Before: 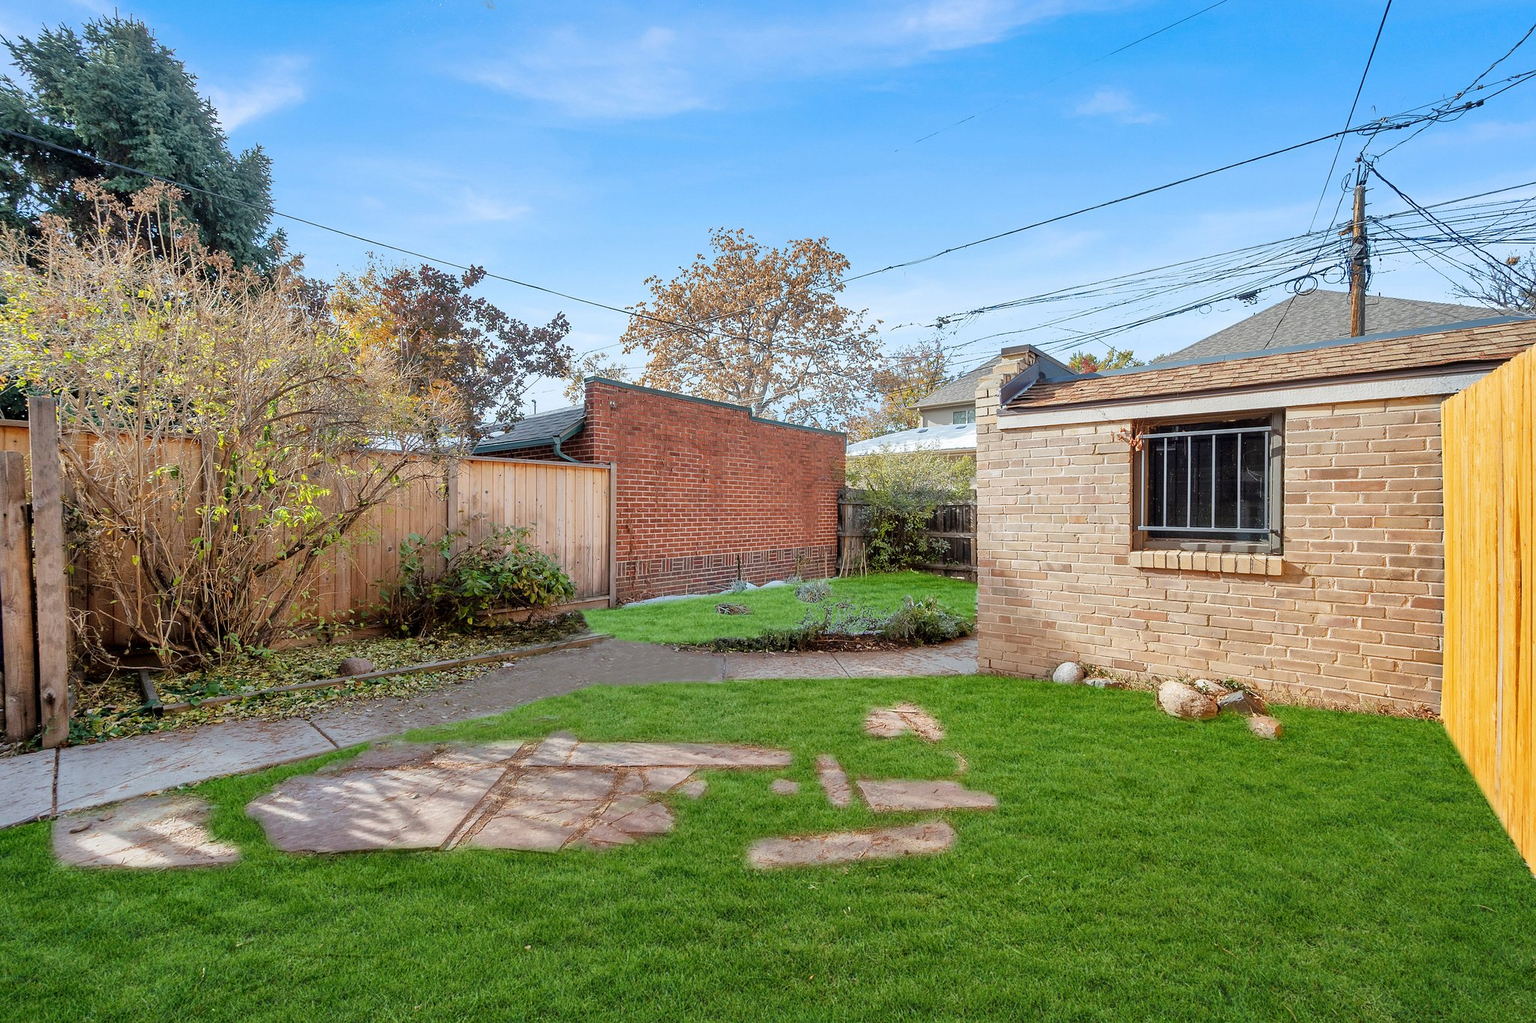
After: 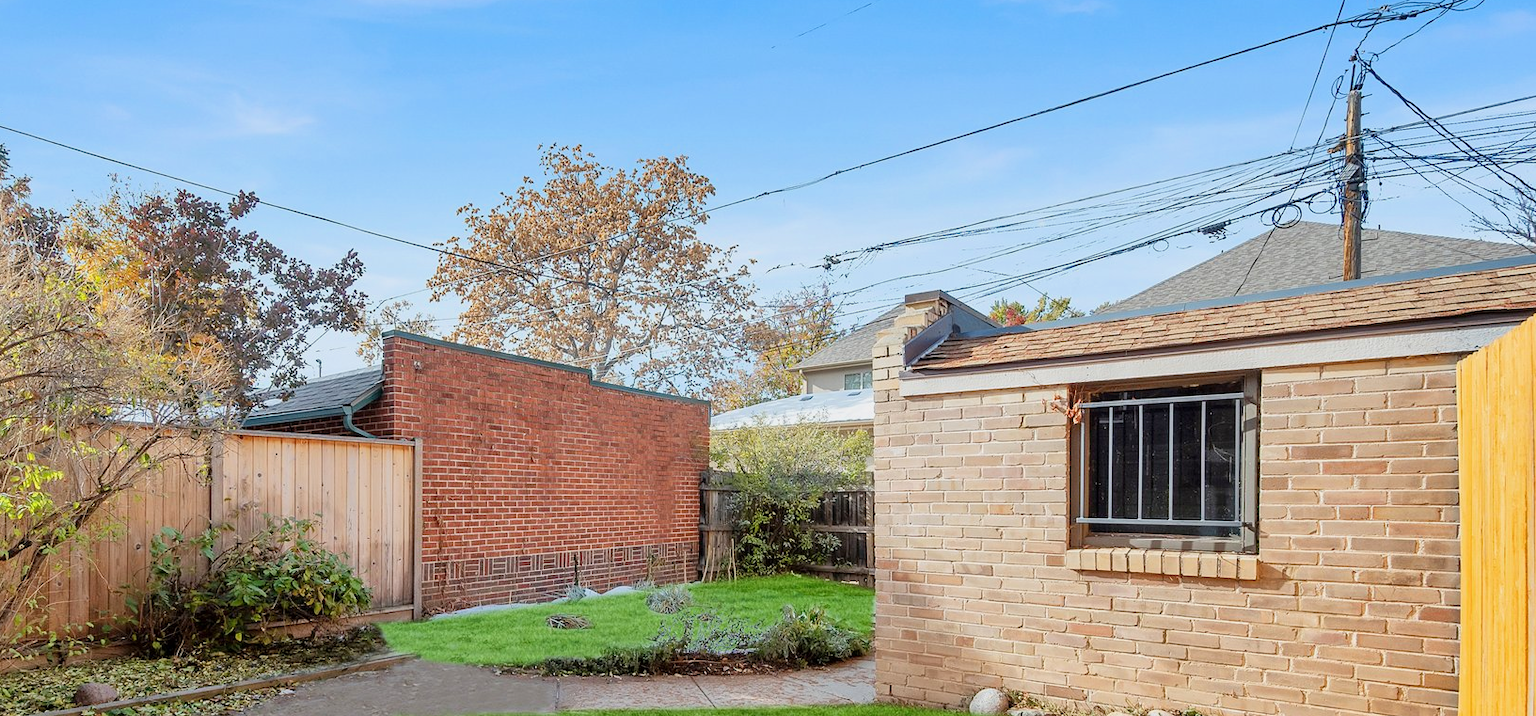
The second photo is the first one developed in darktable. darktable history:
crop: left 18.247%, top 11.082%, right 1.996%, bottom 33.007%
exposure: exposure 0.208 EV, compensate highlight preservation false
tone equalizer: -8 EV -0.001 EV, -7 EV 0.004 EV, -6 EV -0.02 EV, -5 EV 0.019 EV, -4 EV -0.009 EV, -3 EV 0.016 EV, -2 EV -0.068 EV, -1 EV -0.289 EV, +0 EV -0.6 EV, edges refinement/feathering 500, mask exposure compensation -1.57 EV, preserve details no
